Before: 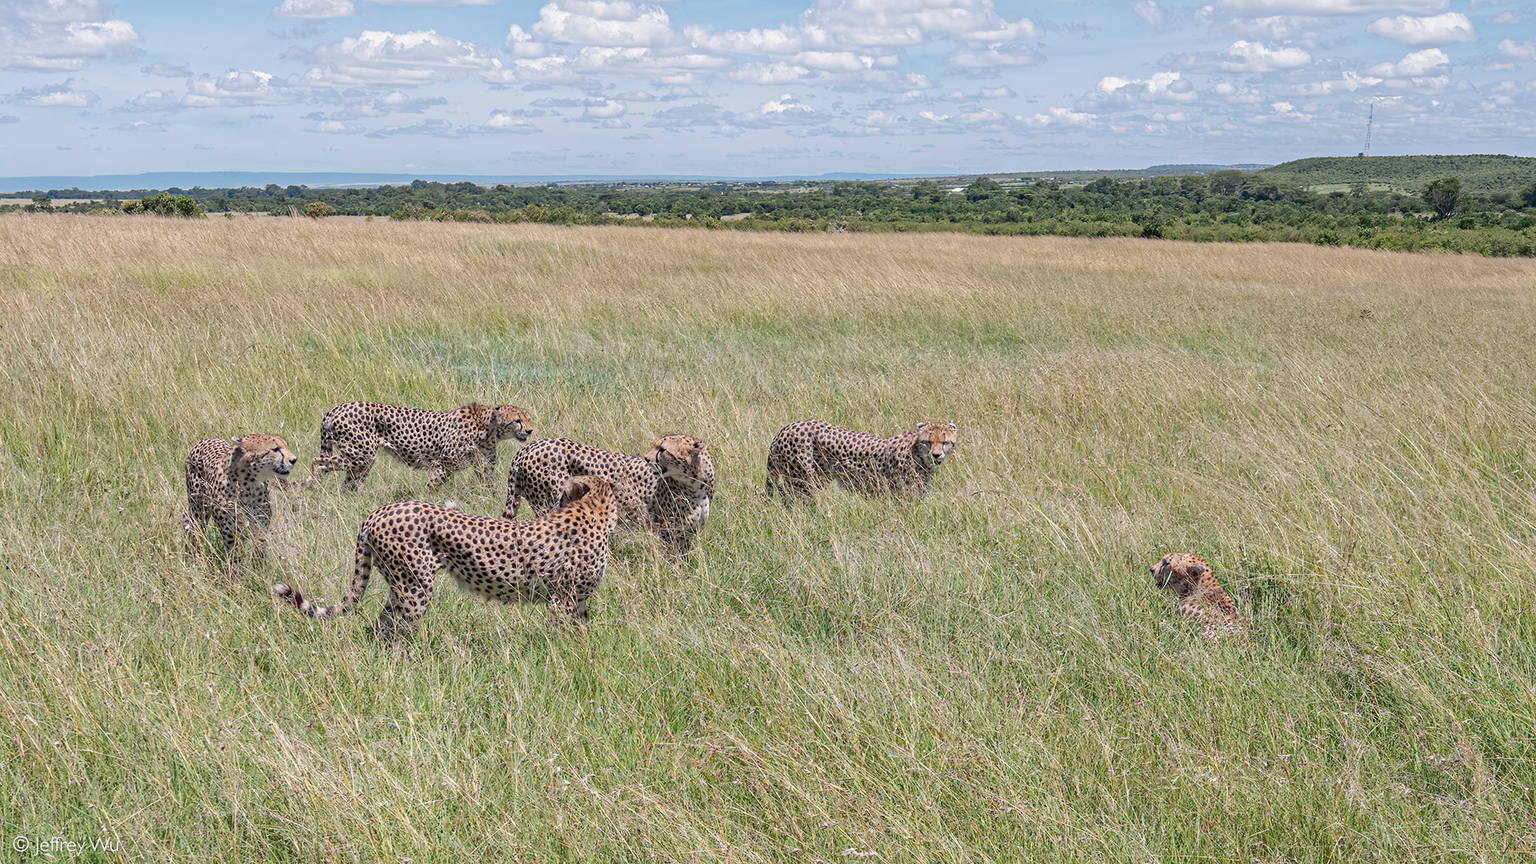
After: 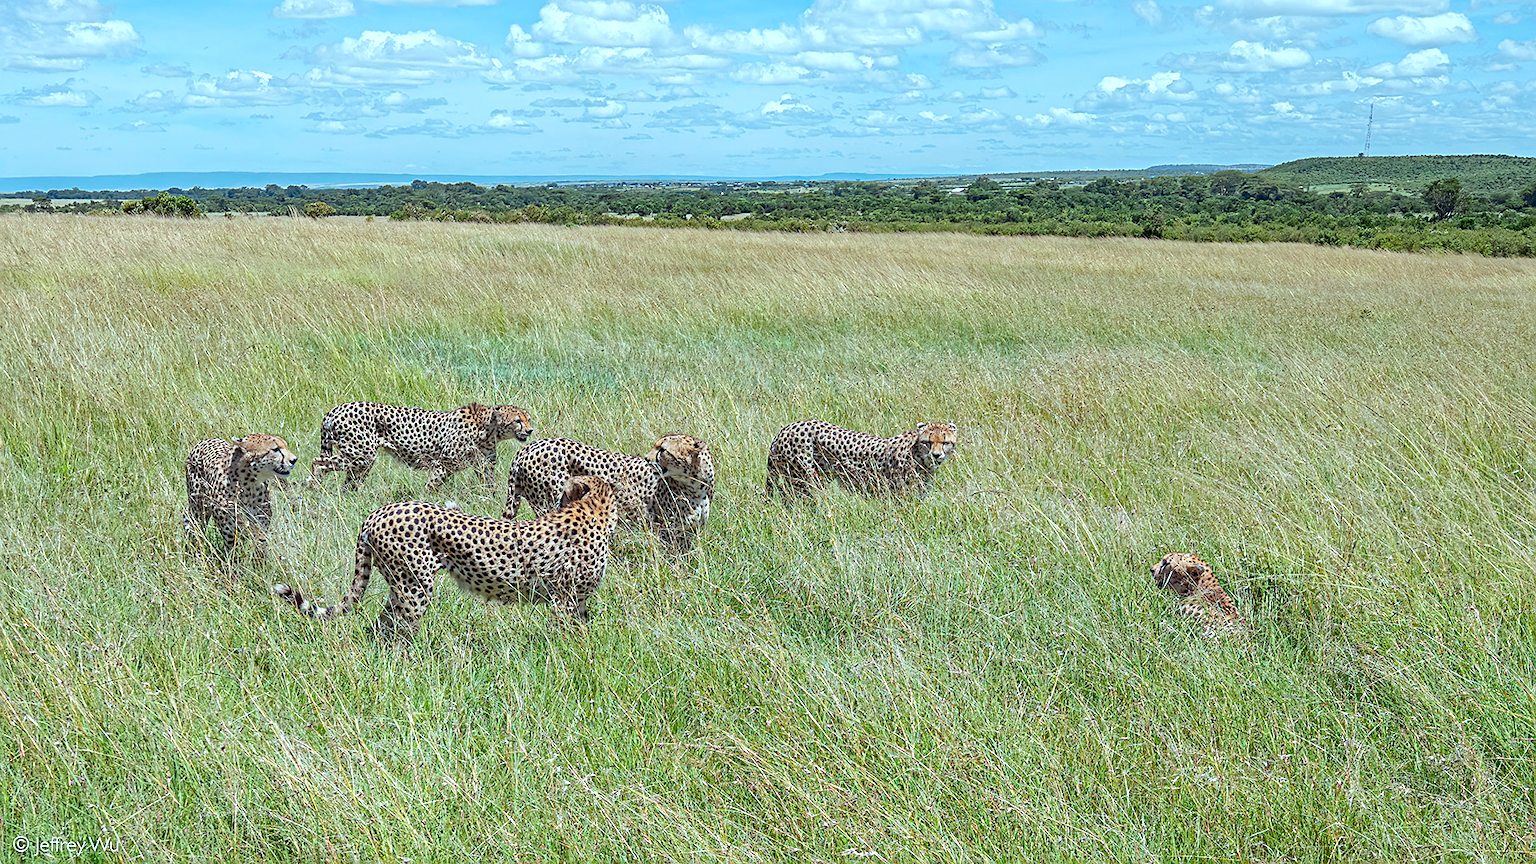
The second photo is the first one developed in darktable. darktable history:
sharpen: on, module defaults
color balance rgb: highlights gain › luminance 15.448%, highlights gain › chroma 3.92%, highlights gain › hue 208.45°, perceptual saturation grading › global saturation 30.116%, global vibrance 9.594%
